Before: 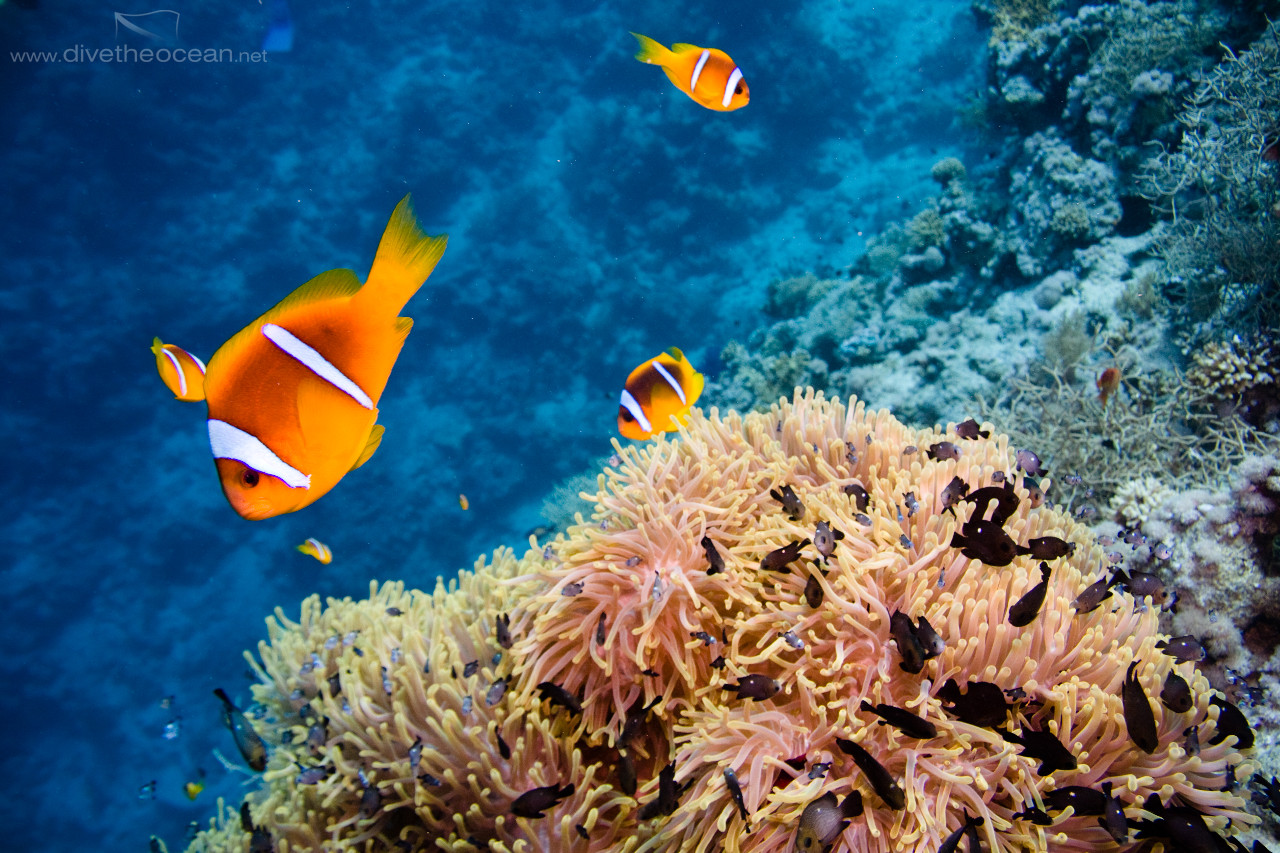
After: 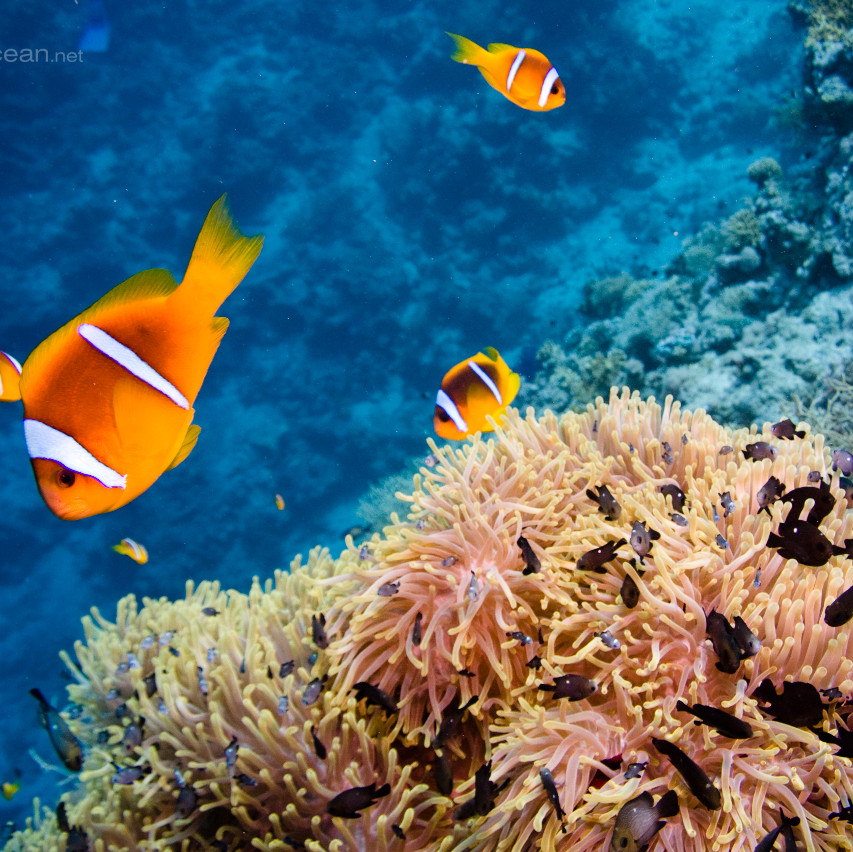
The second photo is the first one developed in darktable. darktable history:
shadows and highlights: radius 334.93, shadows 63.48, highlights 6.06, compress 87.7%, highlights color adjustment 39.73%, soften with gaussian
crop and rotate: left 14.436%, right 18.898%
